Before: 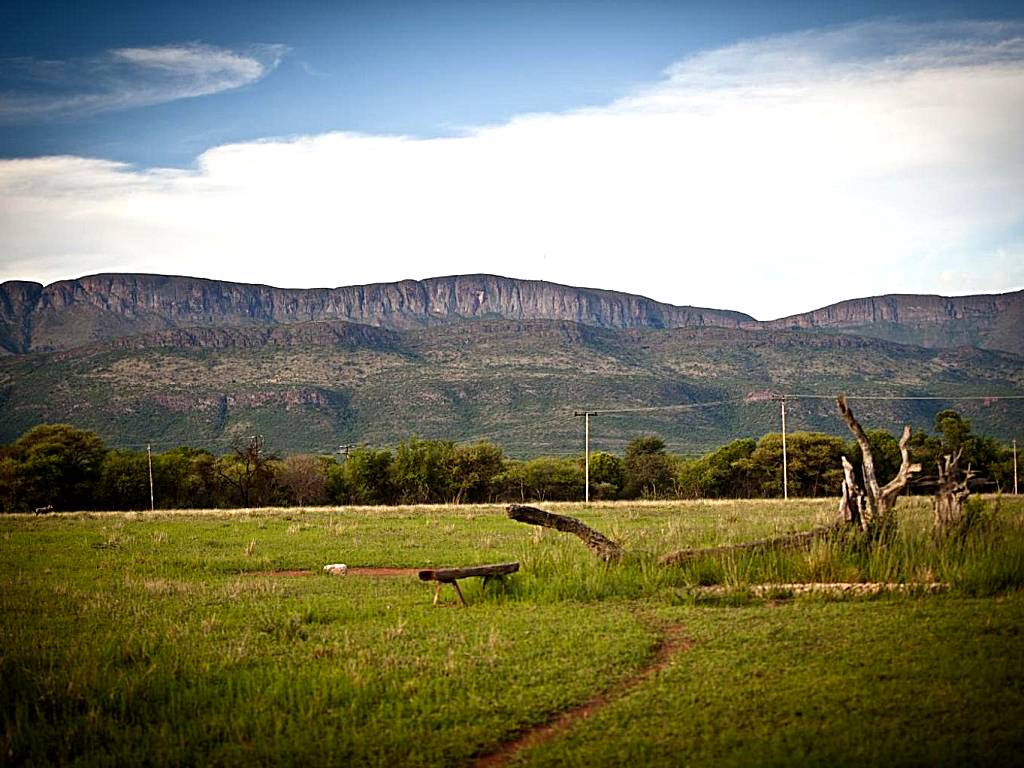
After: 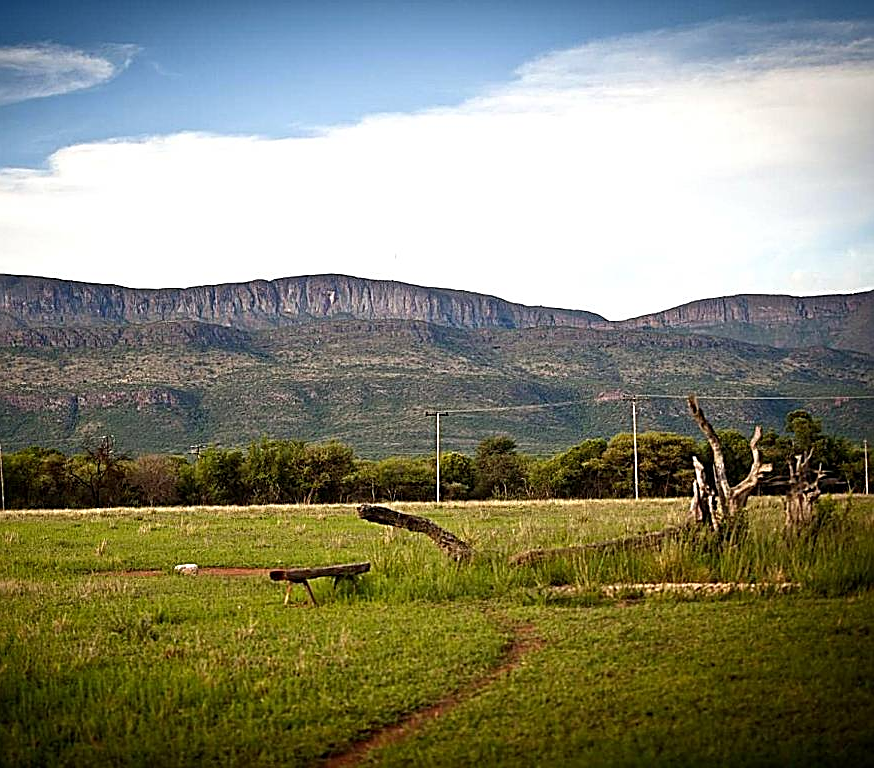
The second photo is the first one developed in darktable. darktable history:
crop and rotate: left 14.638%
sharpen: on, module defaults
